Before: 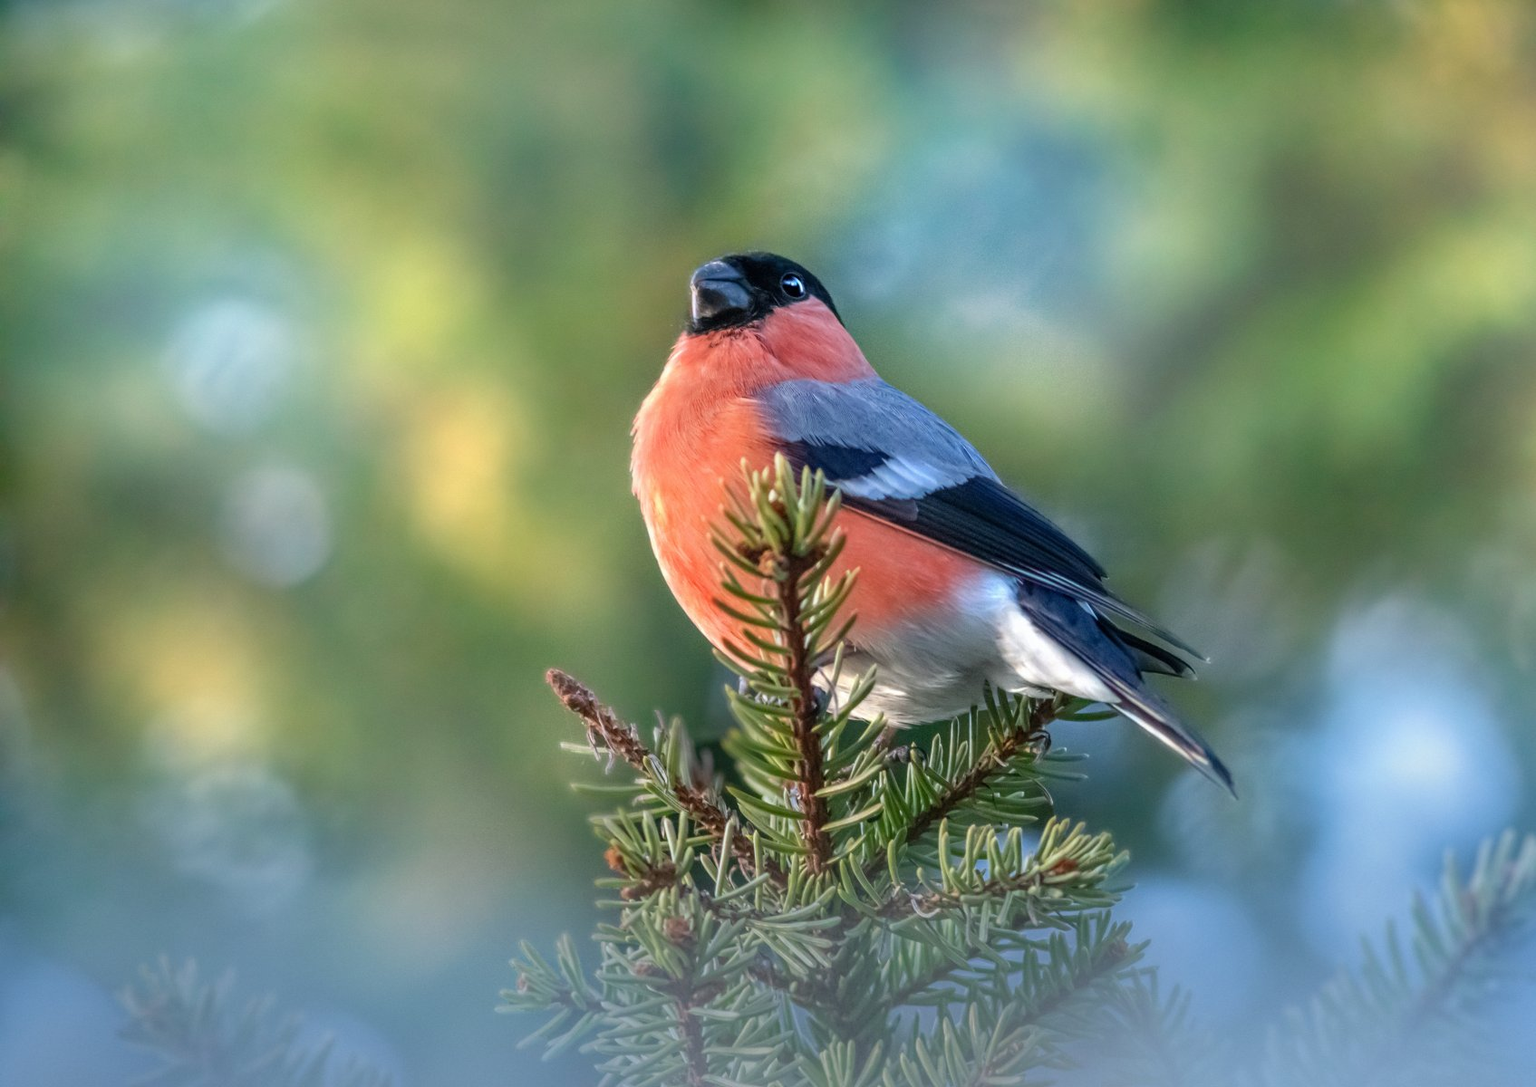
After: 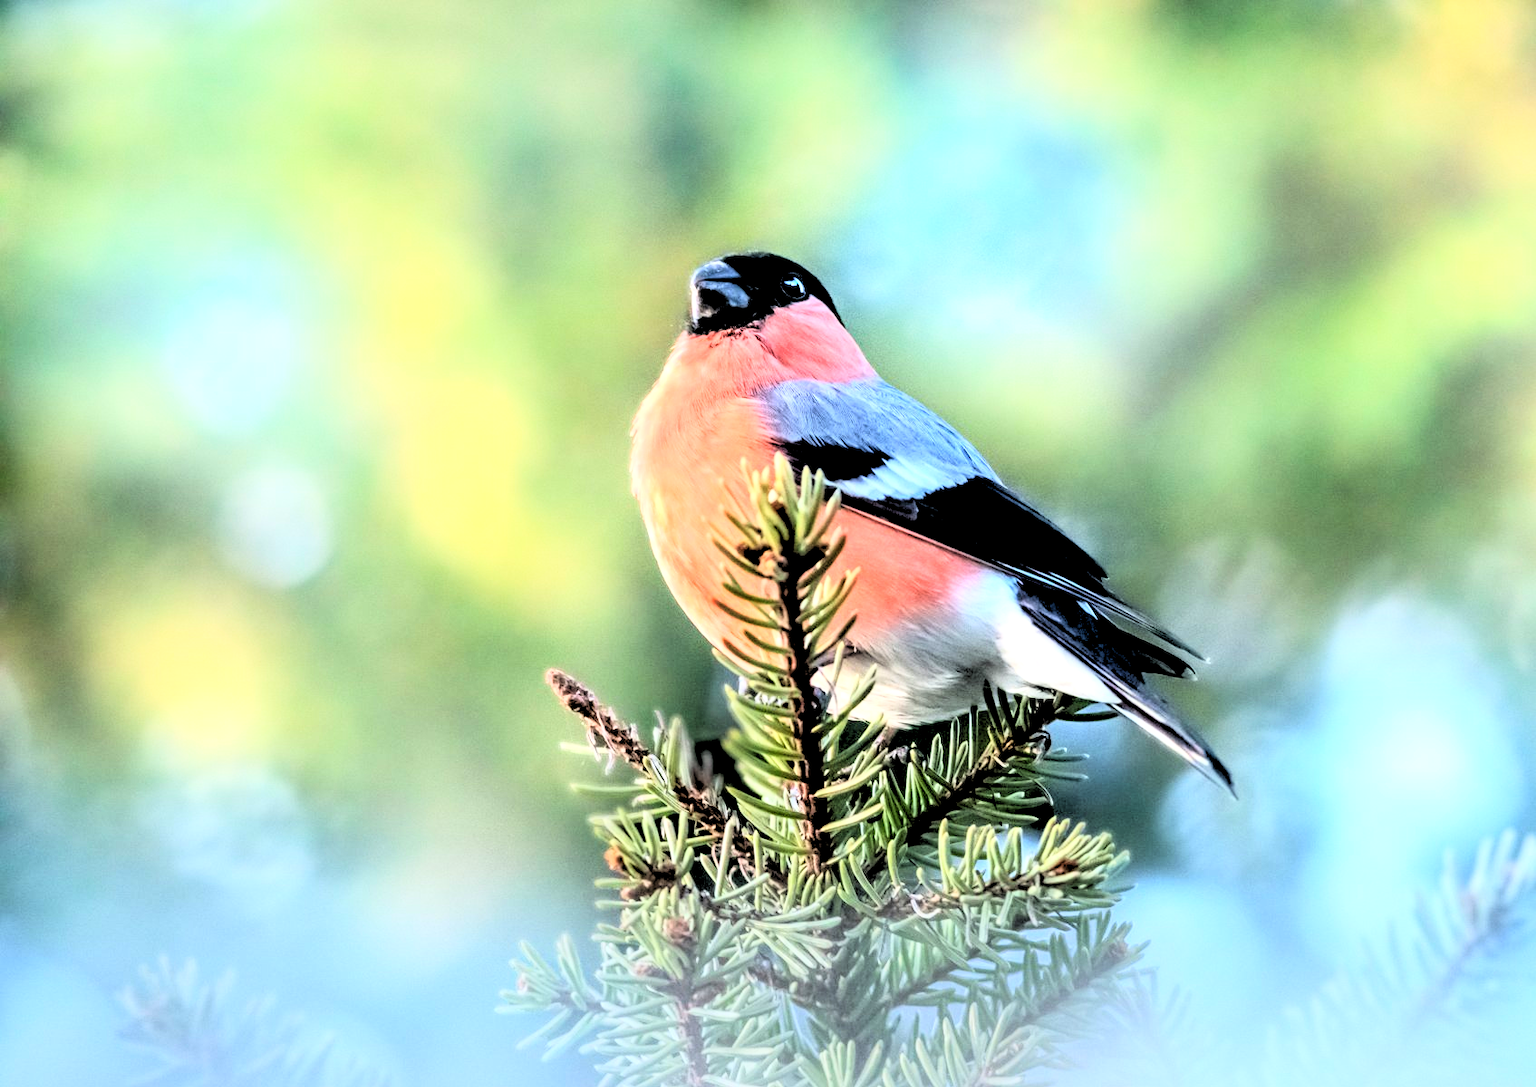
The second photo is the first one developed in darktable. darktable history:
rgb levels: levels [[0.029, 0.461, 0.922], [0, 0.5, 1], [0, 0.5, 1]]
rgb curve: curves: ch0 [(0, 0) (0.21, 0.15) (0.24, 0.21) (0.5, 0.75) (0.75, 0.96) (0.89, 0.99) (1, 1)]; ch1 [(0, 0.02) (0.21, 0.13) (0.25, 0.2) (0.5, 0.67) (0.75, 0.9) (0.89, 0.97) (1, 1)]; ch2 [(0, 0.02) (0.21, 0.13) (0.25, 0.2) (0.5, 0.67) (0.75, 0.9) (0.89, 0.97) (1, 1)], compensate middle gray true
